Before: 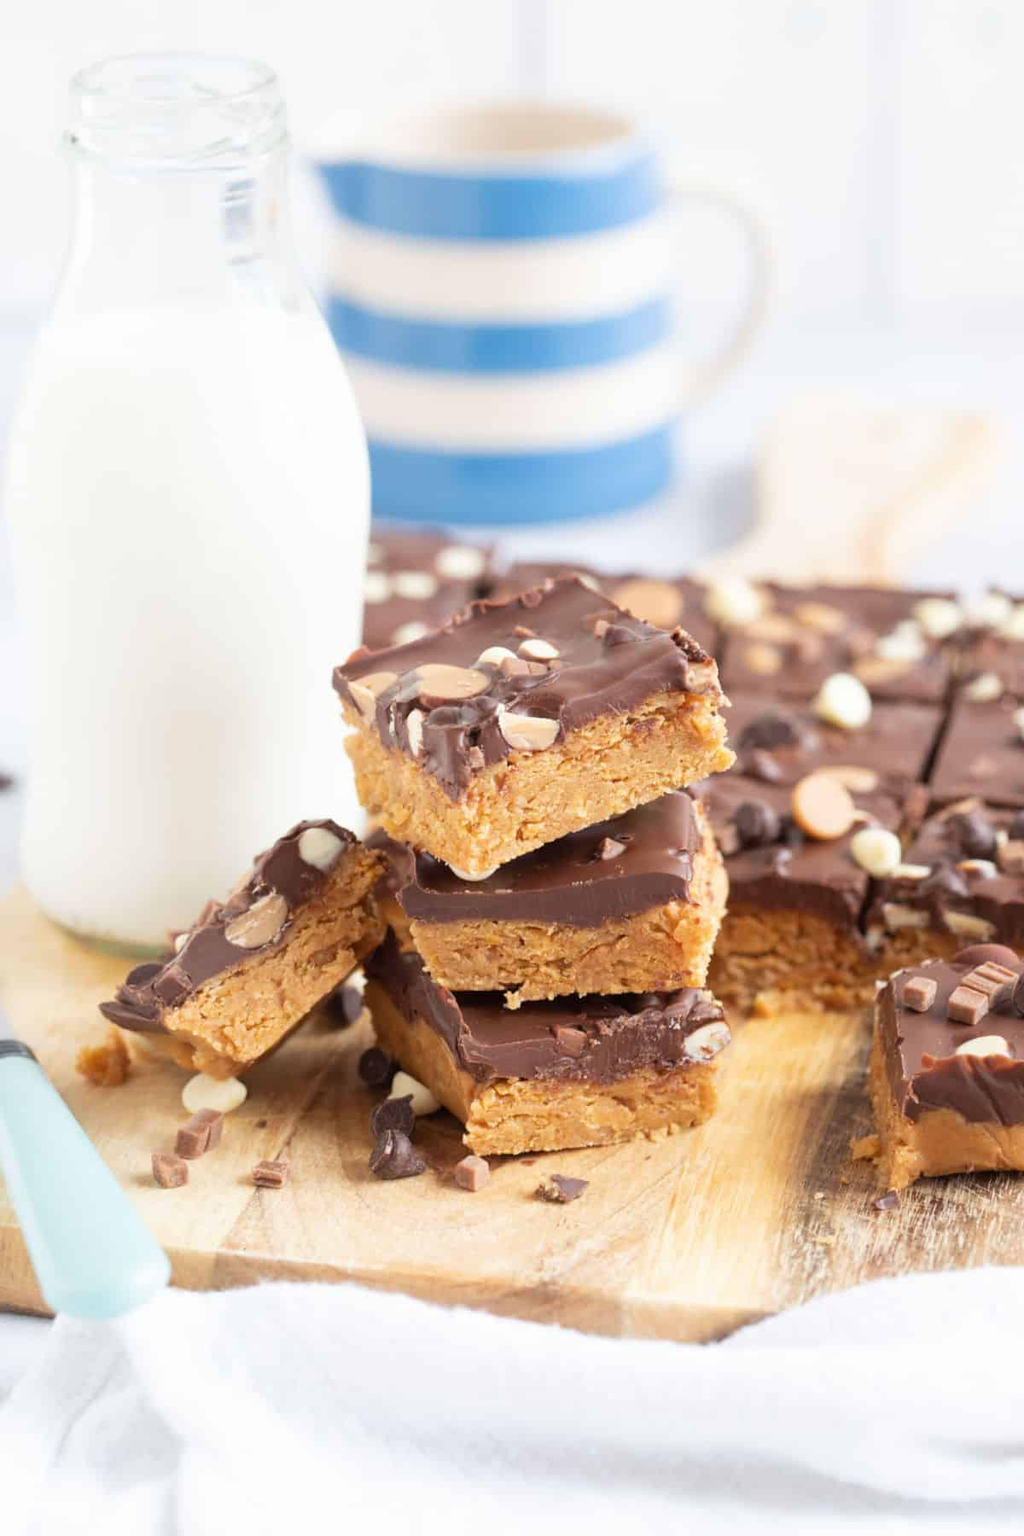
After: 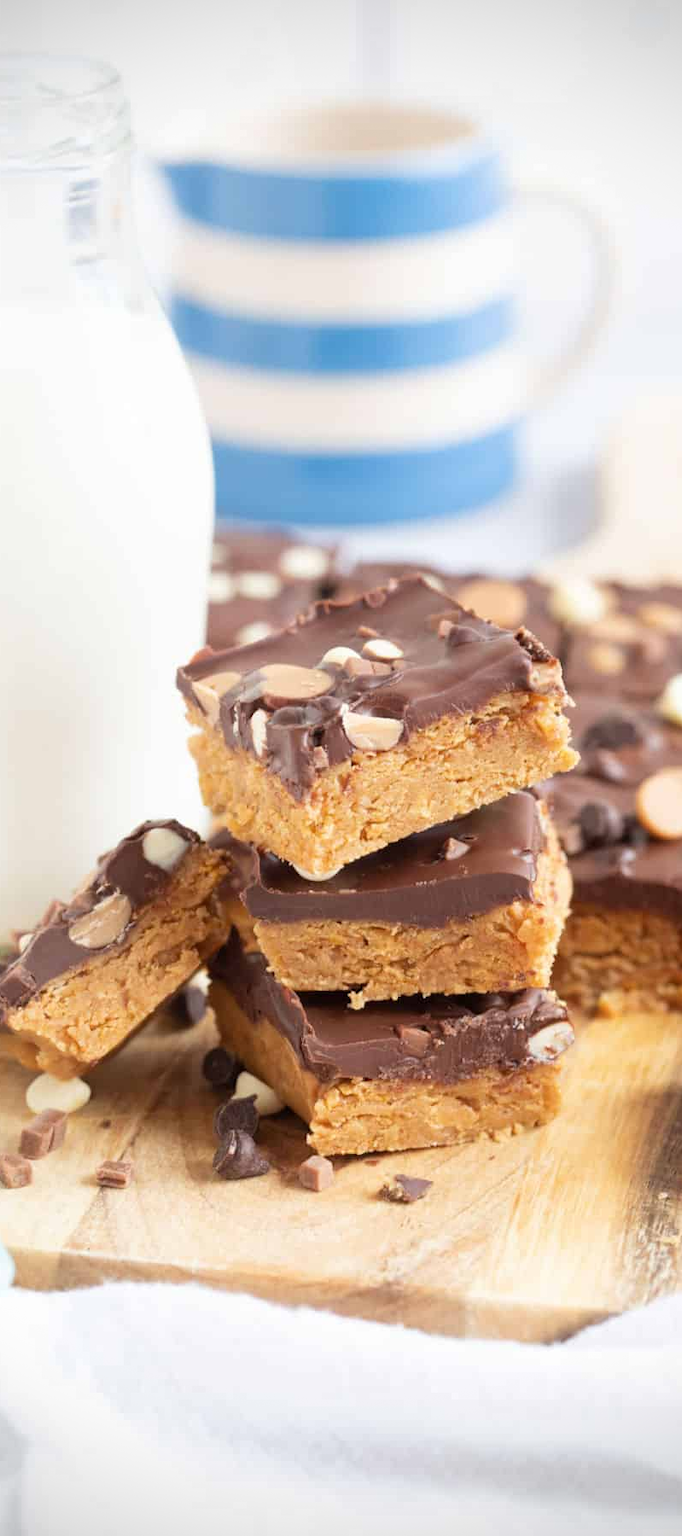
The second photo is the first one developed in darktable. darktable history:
vignetting: dithering 8-bit output, unbound false
crop and rotate: left 15.292%, right 17.968%
